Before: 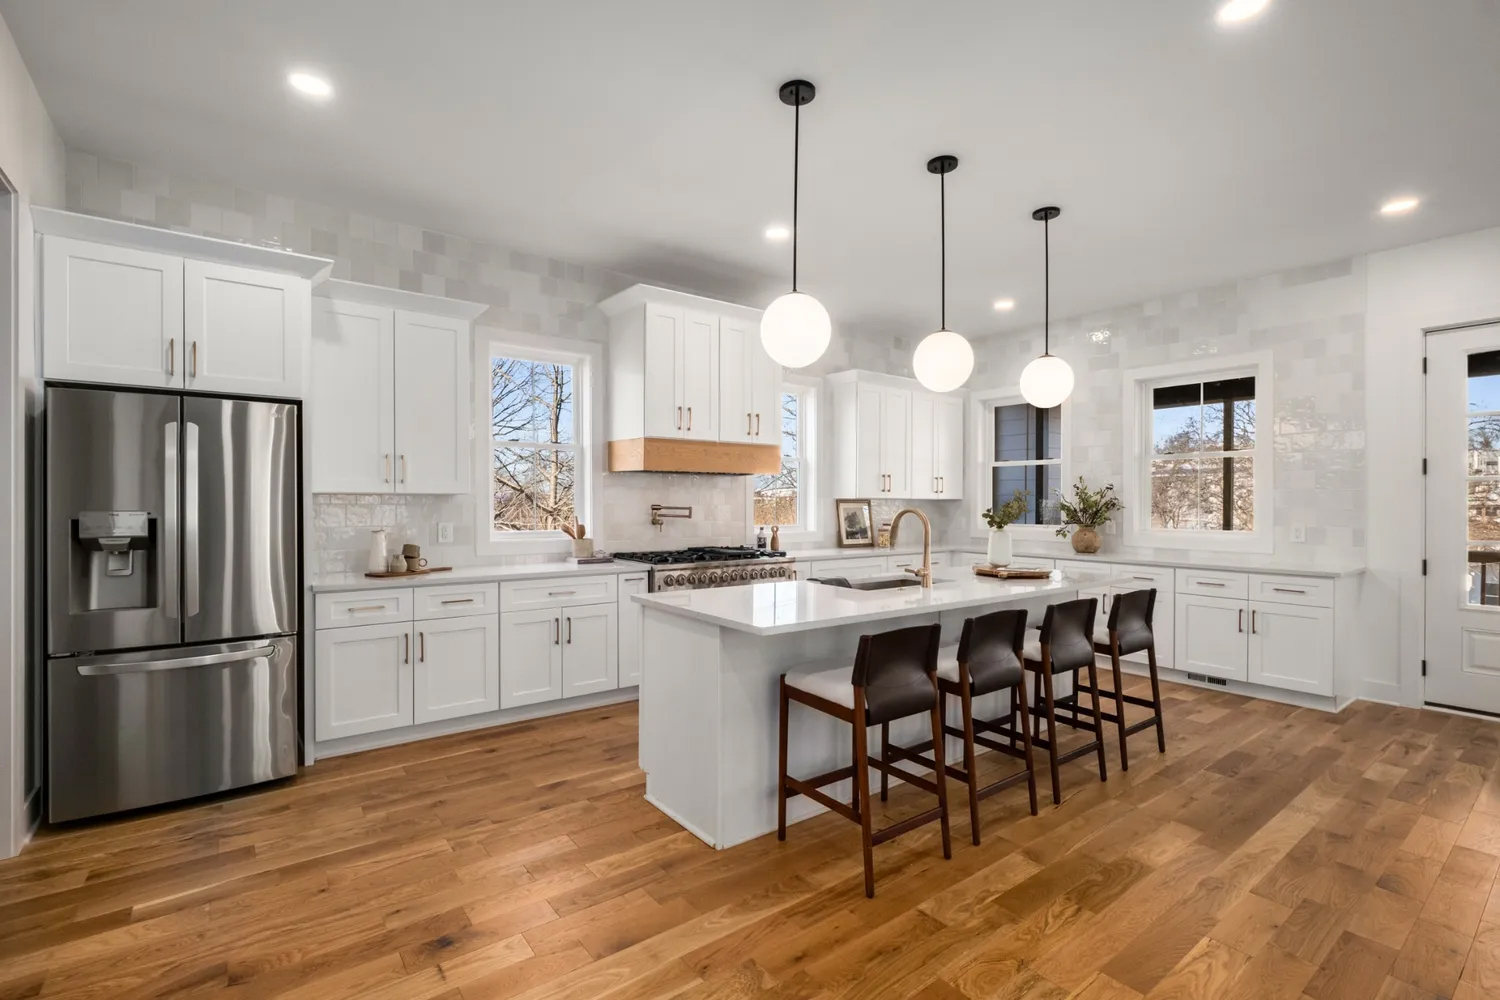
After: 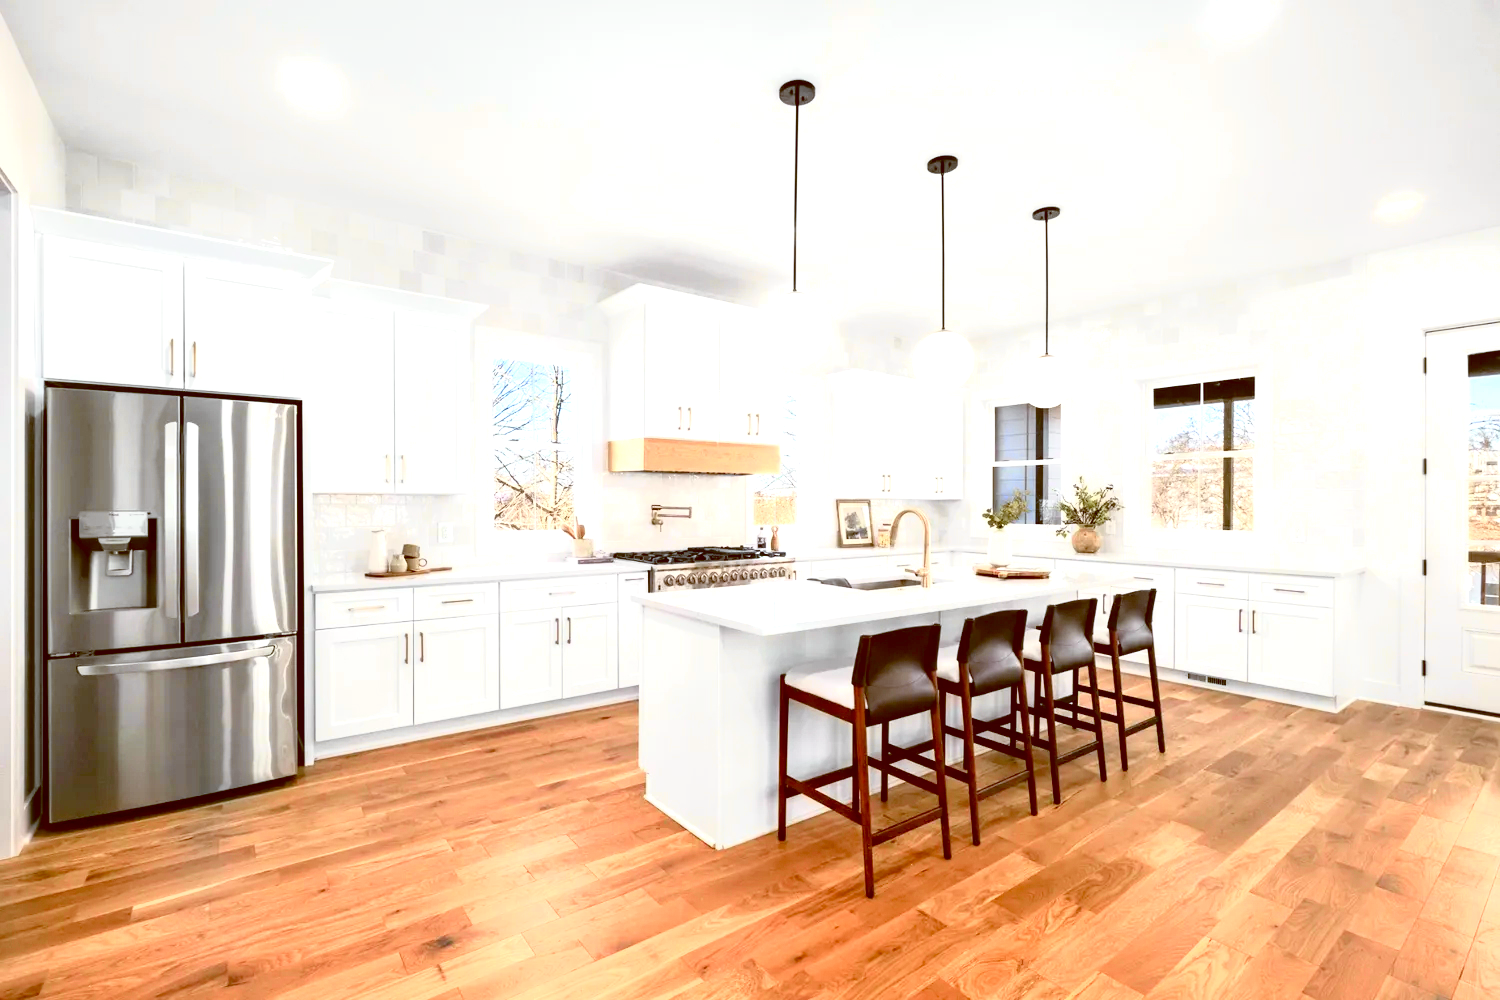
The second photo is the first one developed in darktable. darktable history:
color balance: lift [1, 1.015, 1.004, 0.985], gamma [1, 0.958, 0.971, 1.042], gain [1, 0.956, 0.977, 1.044]
exposure: black level correction 0, exposure 1.2 EV, compensate highlight preservation false
tone curve: curves: ch0 [(0.003, 0.029) (0.037, 0.036) (0.149, 0.117) (0.297, 0.318) (0.422, 0.474) (0.531, 0.6) (0.743, 0.809) (0.889, 0.941) (1, 0.98)]; ch1 [(0, 0) (0.305, 0.325) (0.453, 0.437) (0.482, 0.479) (0.501, 0.5) (0.506, 0.503) (0.564, 0.578) (0.587, 0.625) (0.666, 0.727) (1, 1)]; ch2 [(0, 0) (0.323, 0.277) (0.408, 0.399) (0.45, 0.48) (0.499, 0.502) (0.512, 0.523) (0.57, 0.595) (0.653, 0.671) (0.768, 0.744) (1, 1)], color space Lab, independent channels, preserve colors none
